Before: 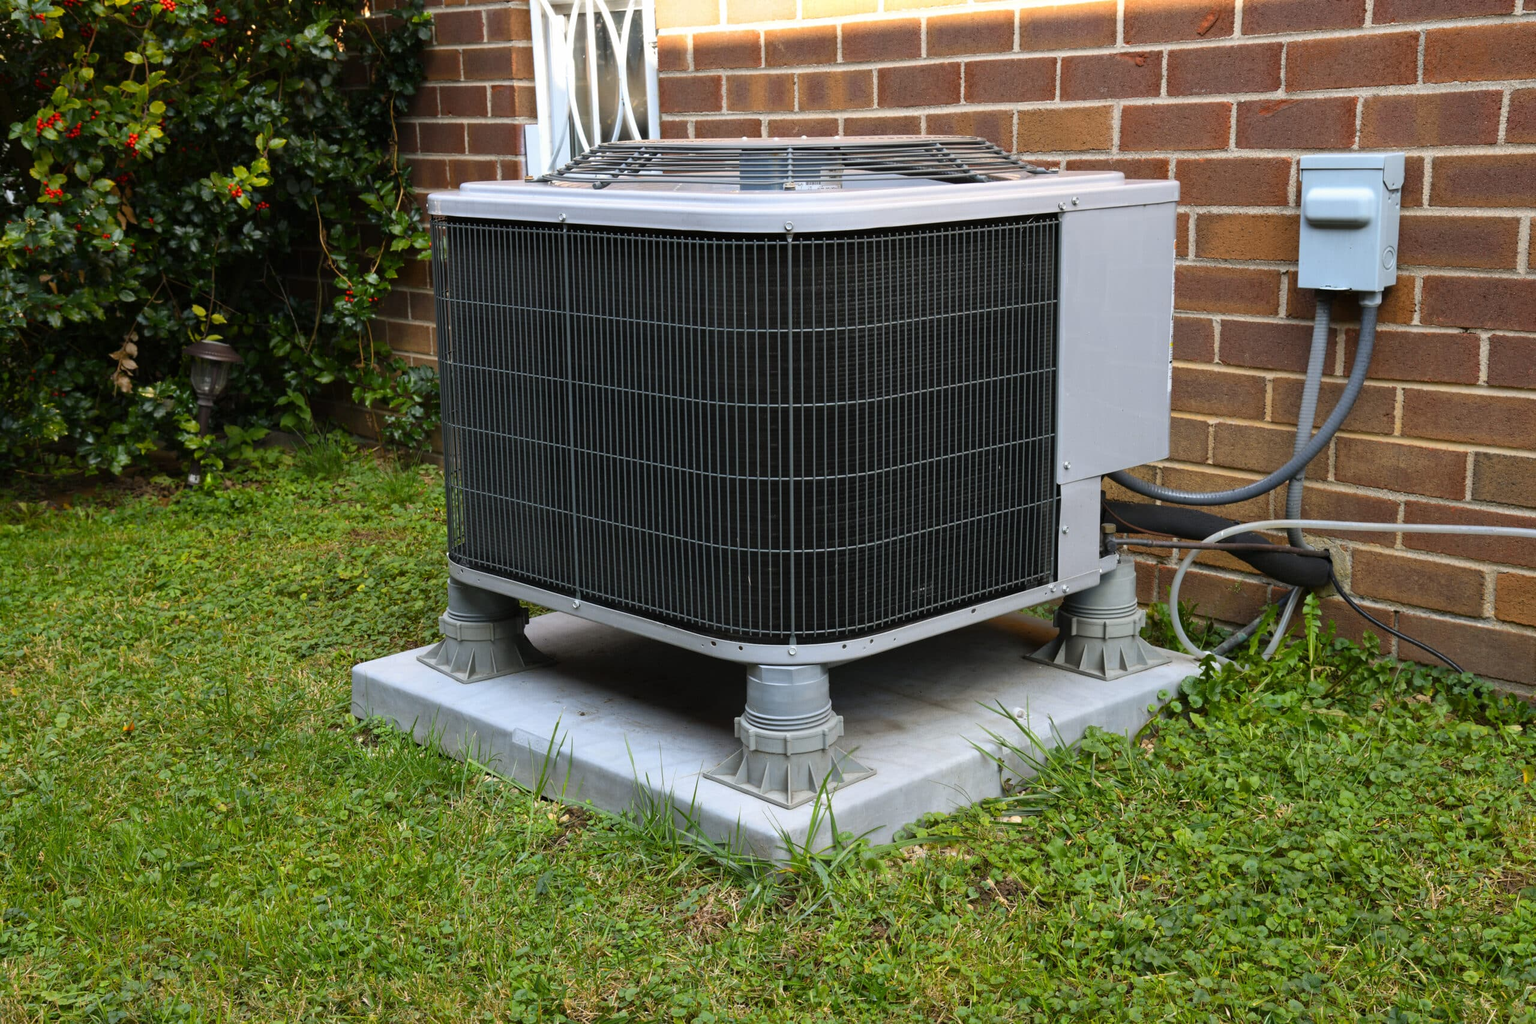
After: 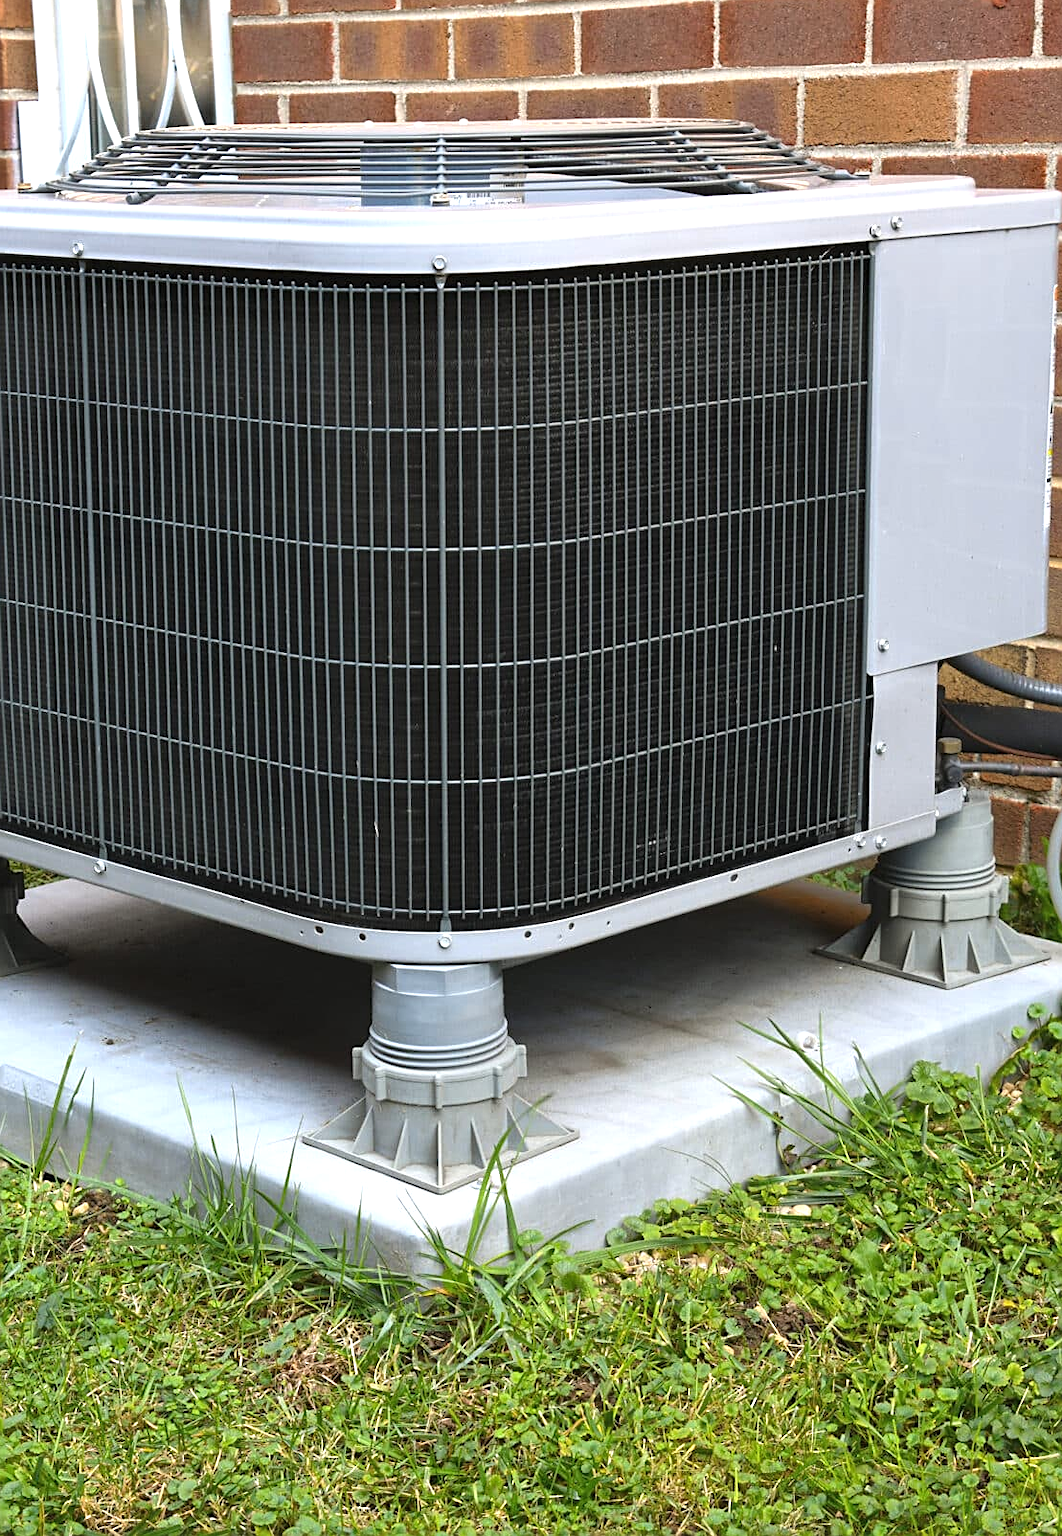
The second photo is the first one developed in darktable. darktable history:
shadows and highlights: radius 264.75, soften with gaussian
crop: left 33.452%, top 6.025%, right 23.155%
exposure: black level correction -0.002, exposure 0.54 EV, compensate highlight preservation false
sharpen: on, module defaults
